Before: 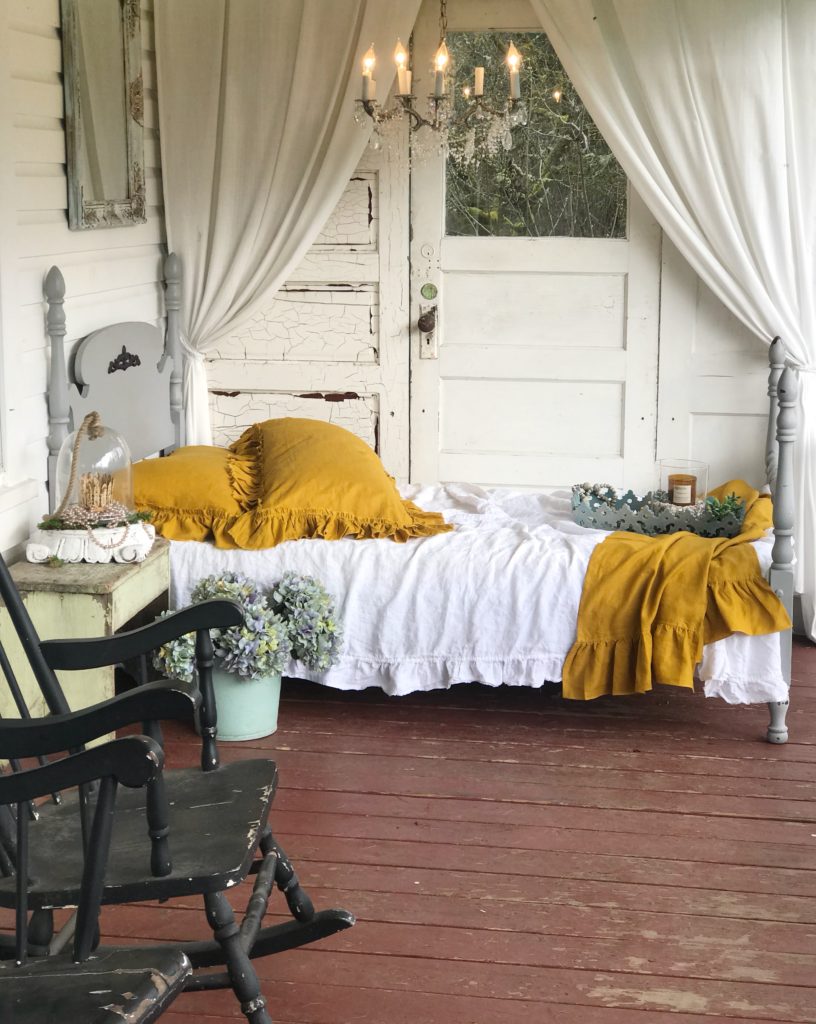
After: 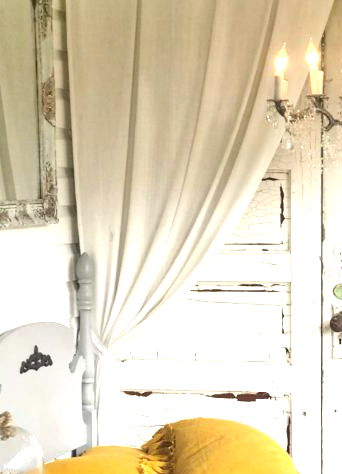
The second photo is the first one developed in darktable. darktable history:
crop and rotate: left 10.817%, top 0.062%, right 47.194%, bottom 53.626%
exposure: exposure 1 EV, compensate highlight preservation false
